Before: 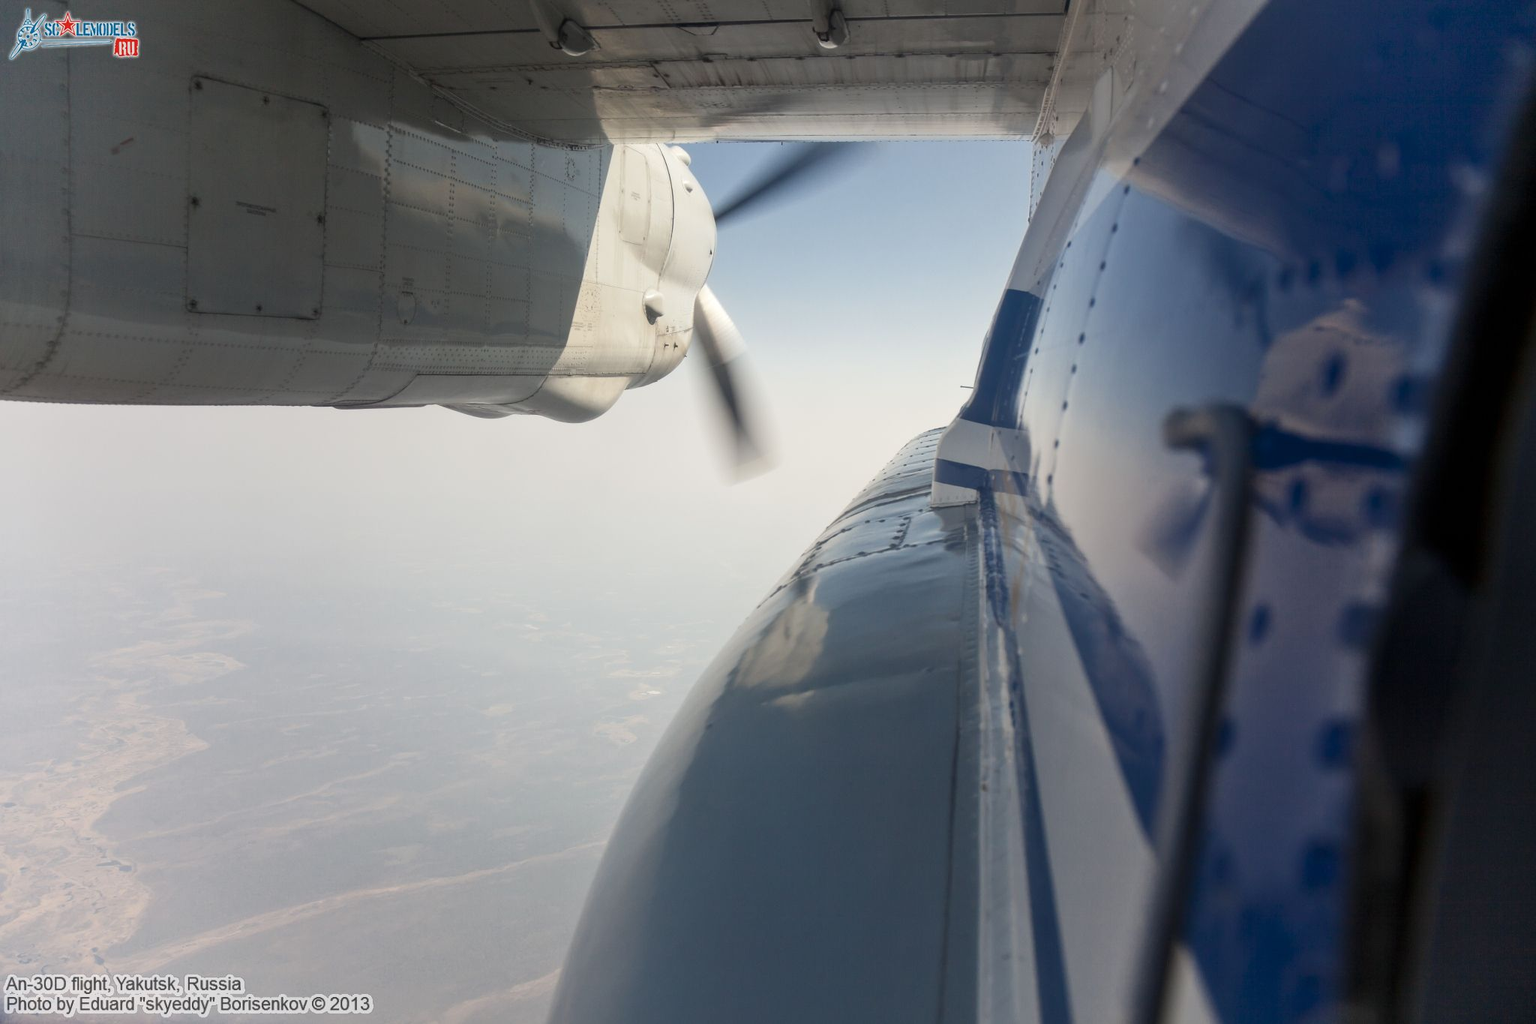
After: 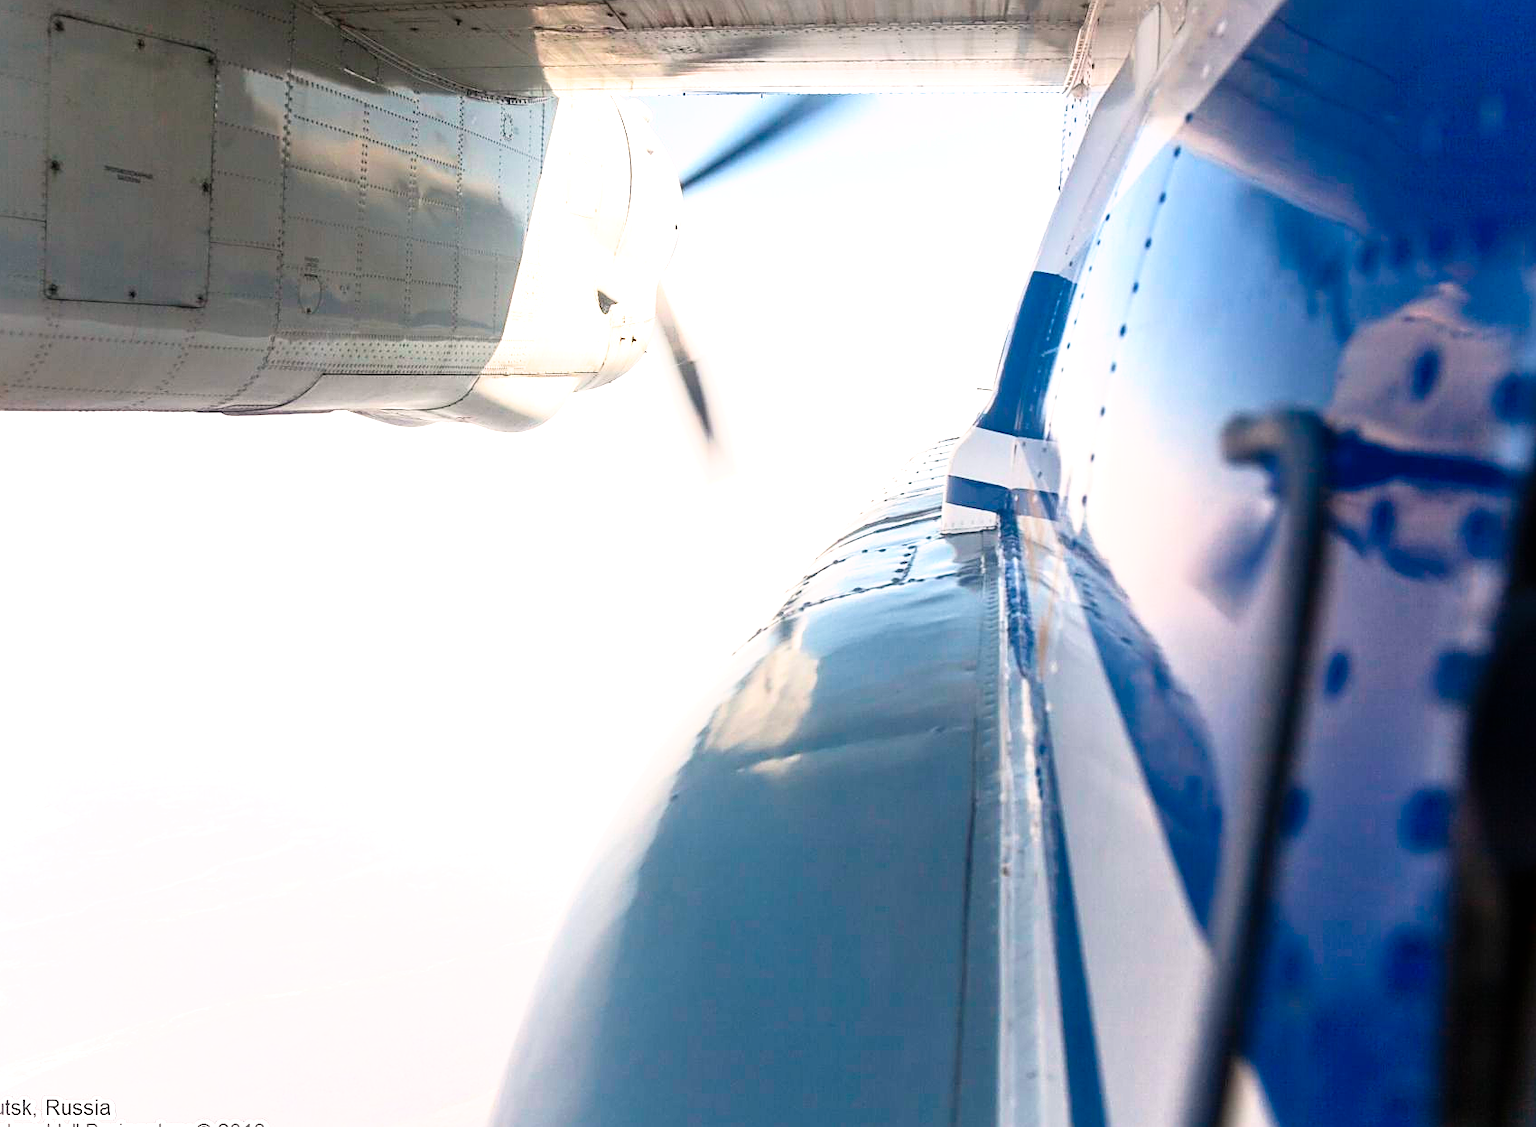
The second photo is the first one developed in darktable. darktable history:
exposure: black level correction 0, exposure 1.199 EV, compensate highlight preservation false
color correction: highlights a* 3.47, highlights b* 1.63, saturation 1.16
shadows and highlights: shadows -0.049, highlights 40.4
sharpen: on, module defaults
crop: left 9.763%, top 6.272%, right 7.136%, bottom 2.217%
tone equalizer: on, module defaults
tone curve: curves: ch0 [(0, 0) (0.003, 0.001) (0.011, 0.005) (0.025, 0.011) (0.044, 0.02) (0.069, 0.031) (0.1, 0.045) (0.136, 0.077) (0.177, 0.124) (0.224, 0.181) (0.277, 0.245) (0.335, 0.316) (0.399, 0.393) (0.468, 0.477) (0.543, 0.568) (0.623, 0.666) (0.709, 0.771) (0.801, 0.871) (0.898, 0.965) (1, 1)], preserve colors none
